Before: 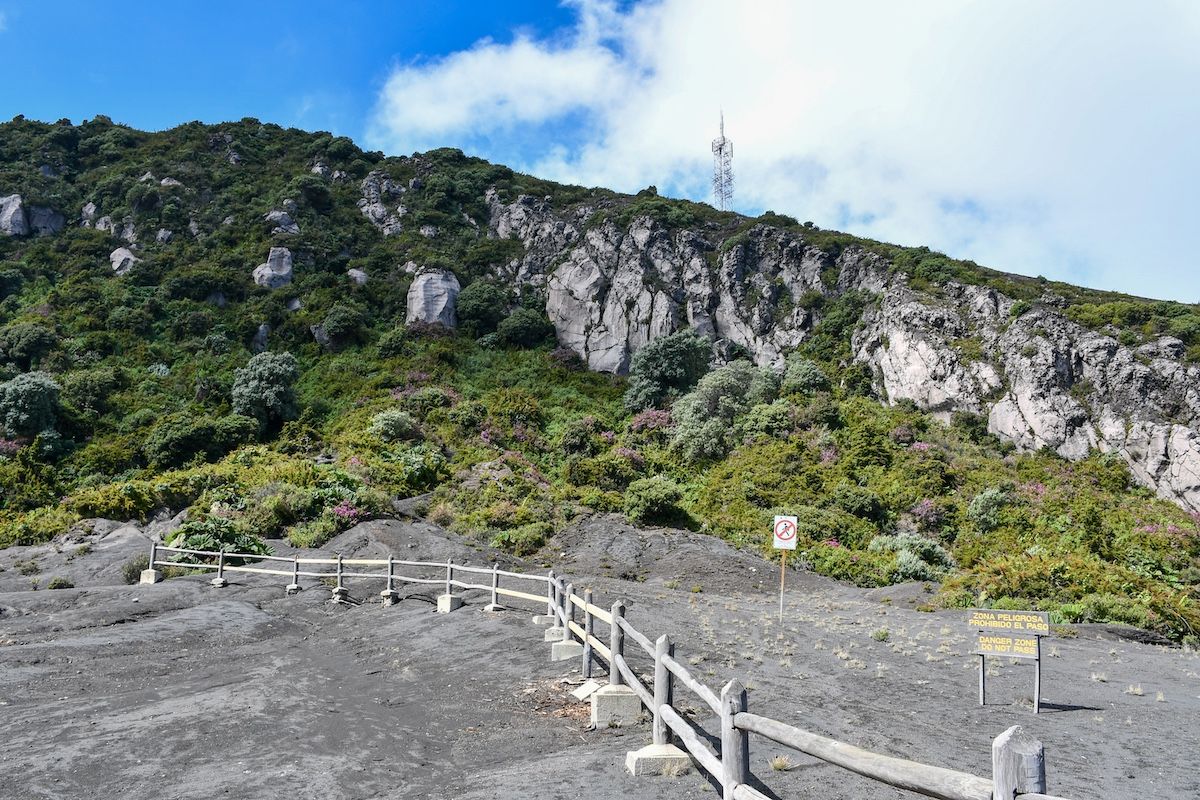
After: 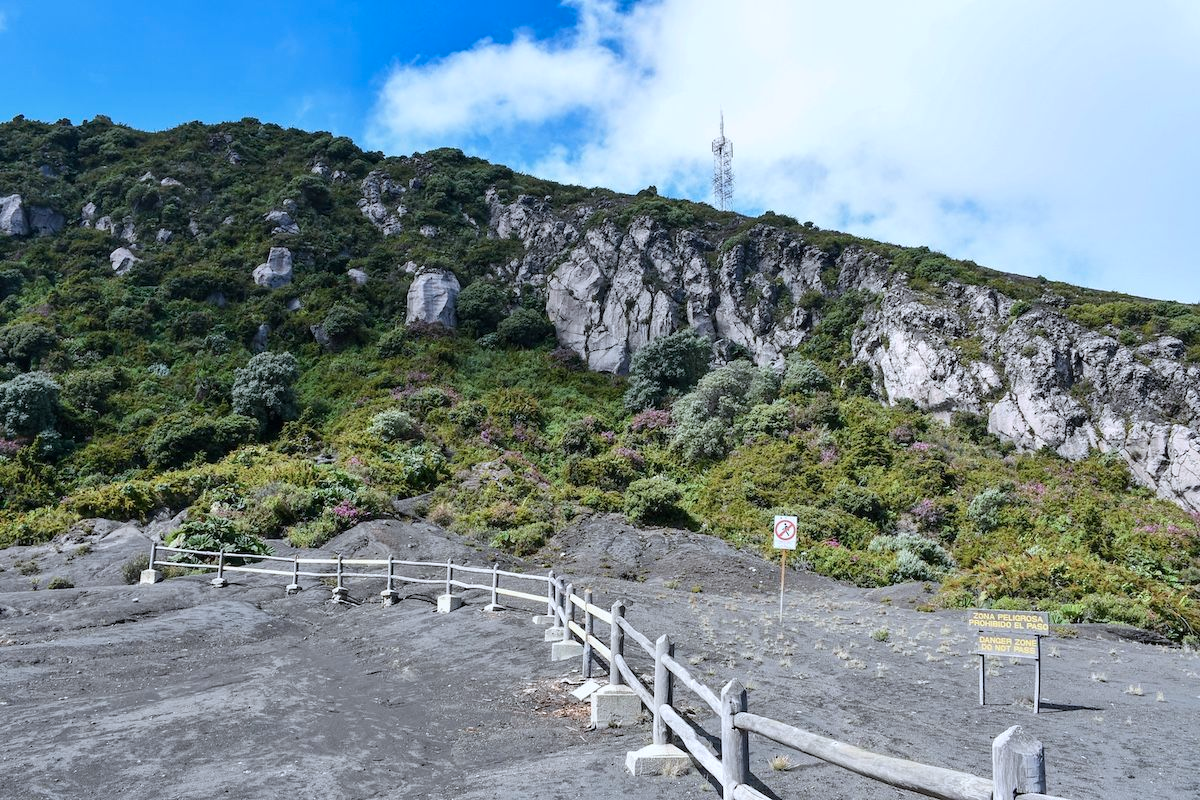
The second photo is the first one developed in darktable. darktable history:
color correction: highlights a* -0.772, highlights b* -8.92
